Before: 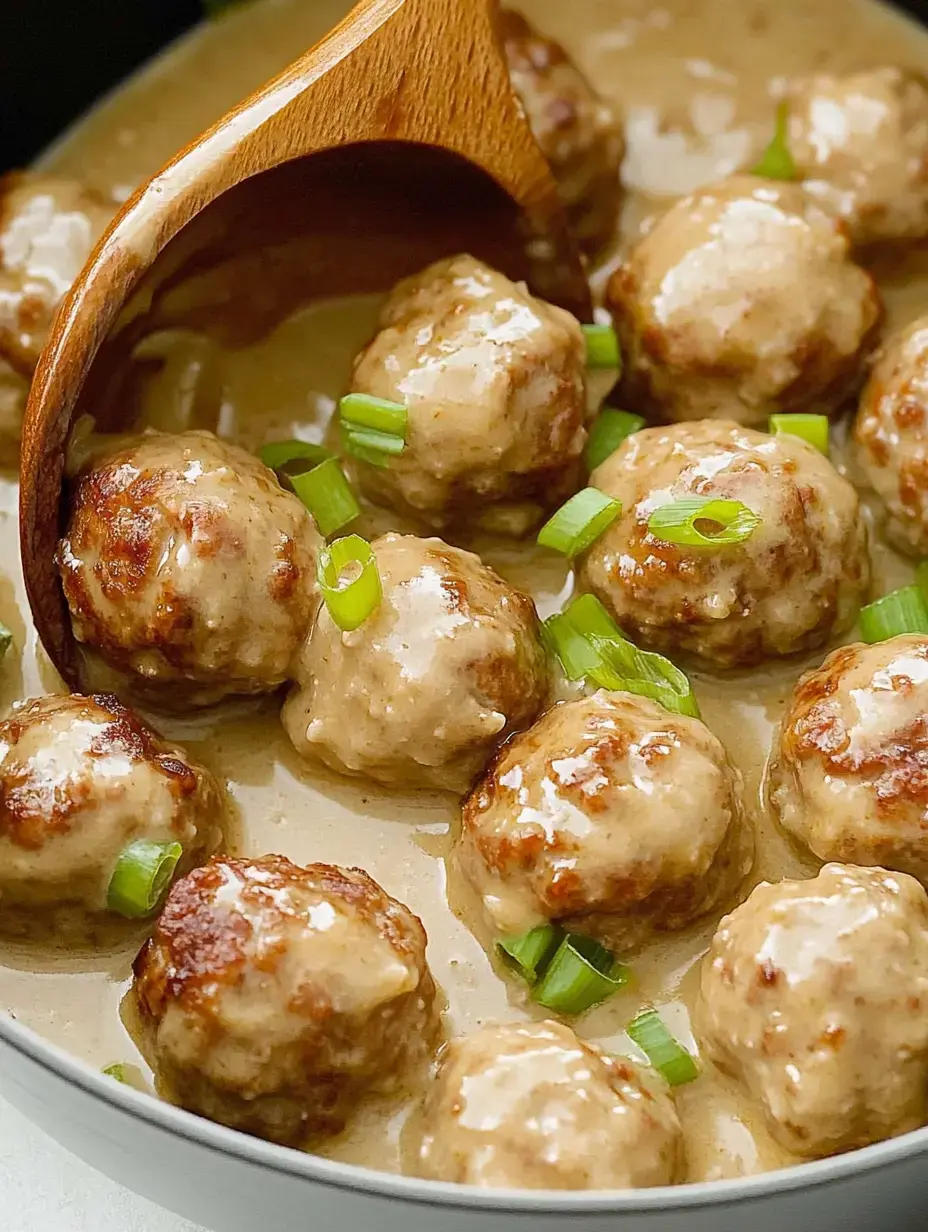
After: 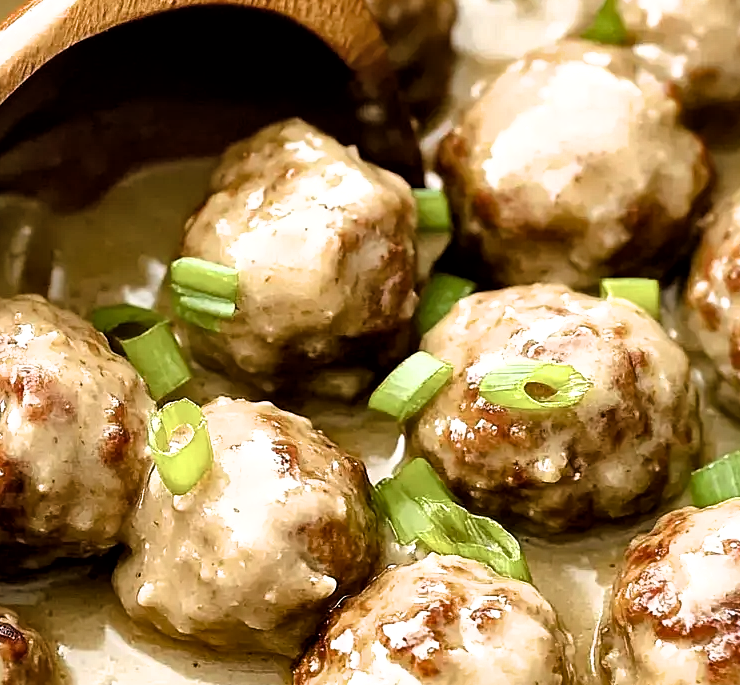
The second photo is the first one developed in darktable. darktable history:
local contrast: mode bilateral grid, contrast 20, coarseness 51, detail 120%, midtone range 0.2
crop: left 18.316%, top 11.119%, right 1.931%, bottom 33.229%
filmic rgb: black relative exposure -8.29 EV, white relative exposure 2.21 EV, hardness 7.17, latitude 85.2%, contrast 1.695, highlights saturation mix -4.01%, shadows ↔ highlights balance -2.71%
shadows and highlights: highlights color adjustment 72.35%, soften with gaussian
